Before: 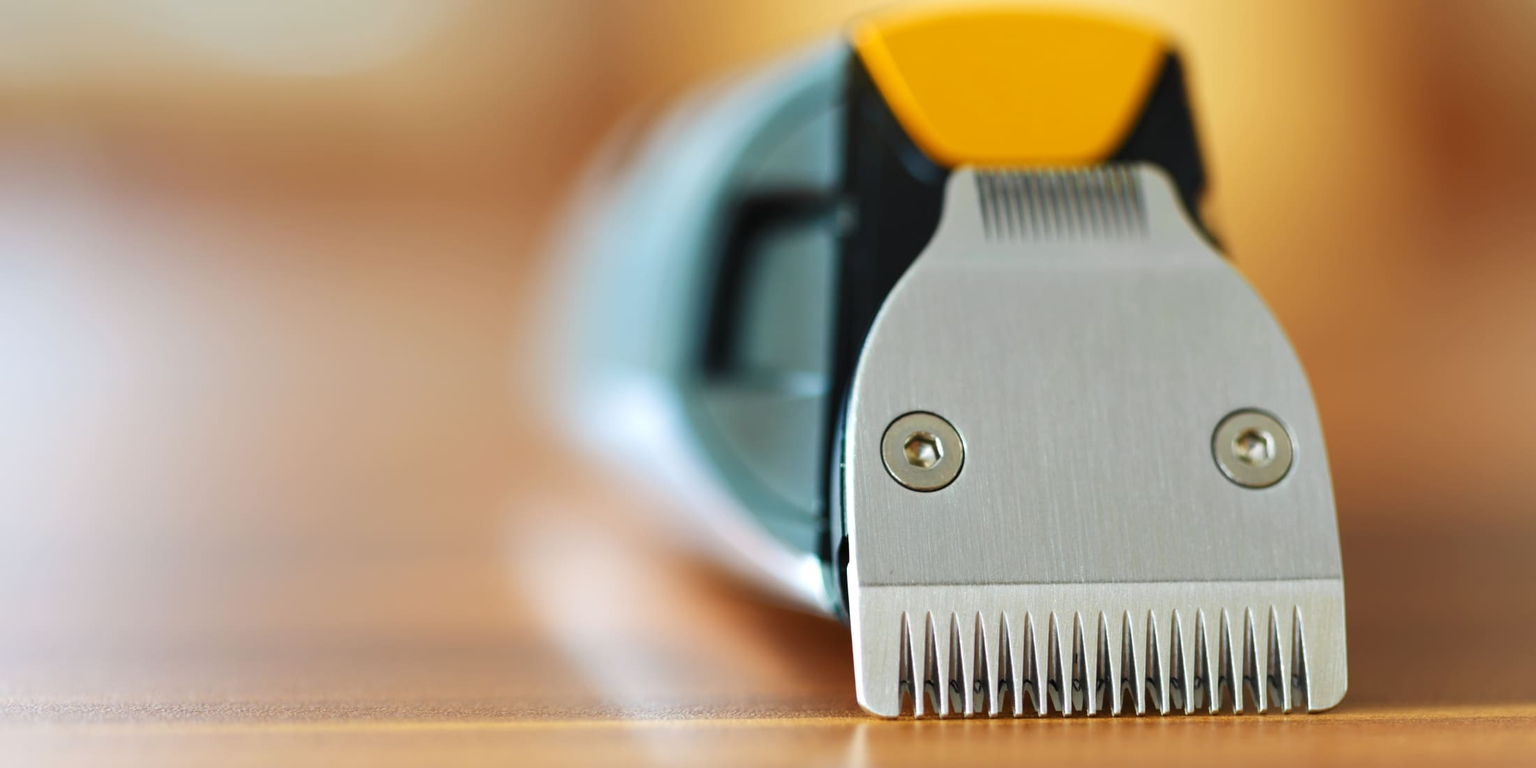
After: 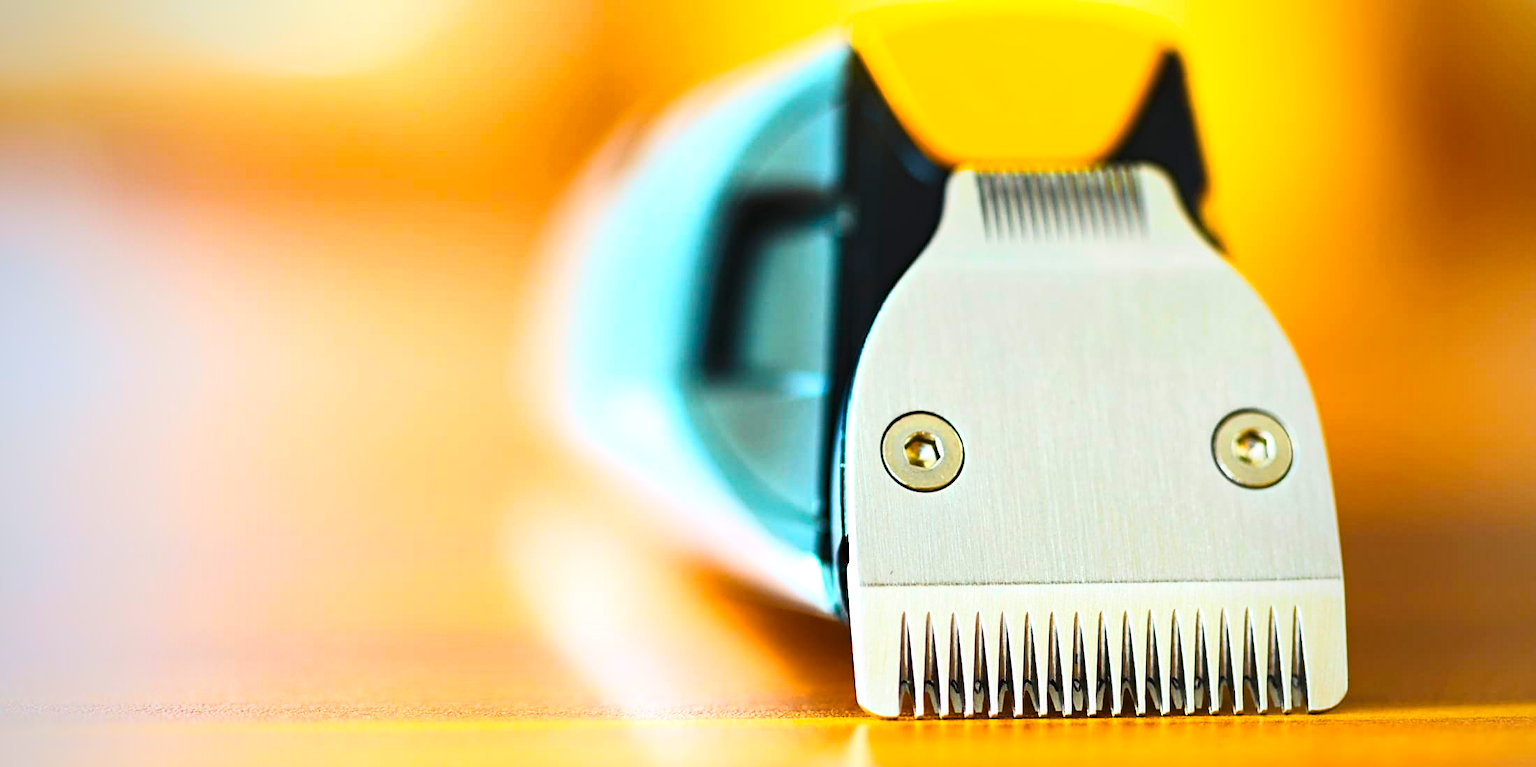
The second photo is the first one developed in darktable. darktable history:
vignetting: fall-off start 96.65%, fall-off radius 98.77%, saturation -0.029, width/height ratio 0.609
sharpen: on, module defaults
exposure: exposure 0.551 EV, compensate highlight preservation false
haze removal: compatibility mode true, adaptive false
tone curve: curves: ch0 [(0, 0.013) (0.198, 0.175) (0.512, 0.582) (0.625, 0.754) (0.81, 0.934) (1, 1)], color space Lab, linked channels, preserve colors none
crop: bottom 0.075%
color balance rgb: linear chroma grading › global chroma 8.951%, perceptual saturation grading › global saturation 30.26%
